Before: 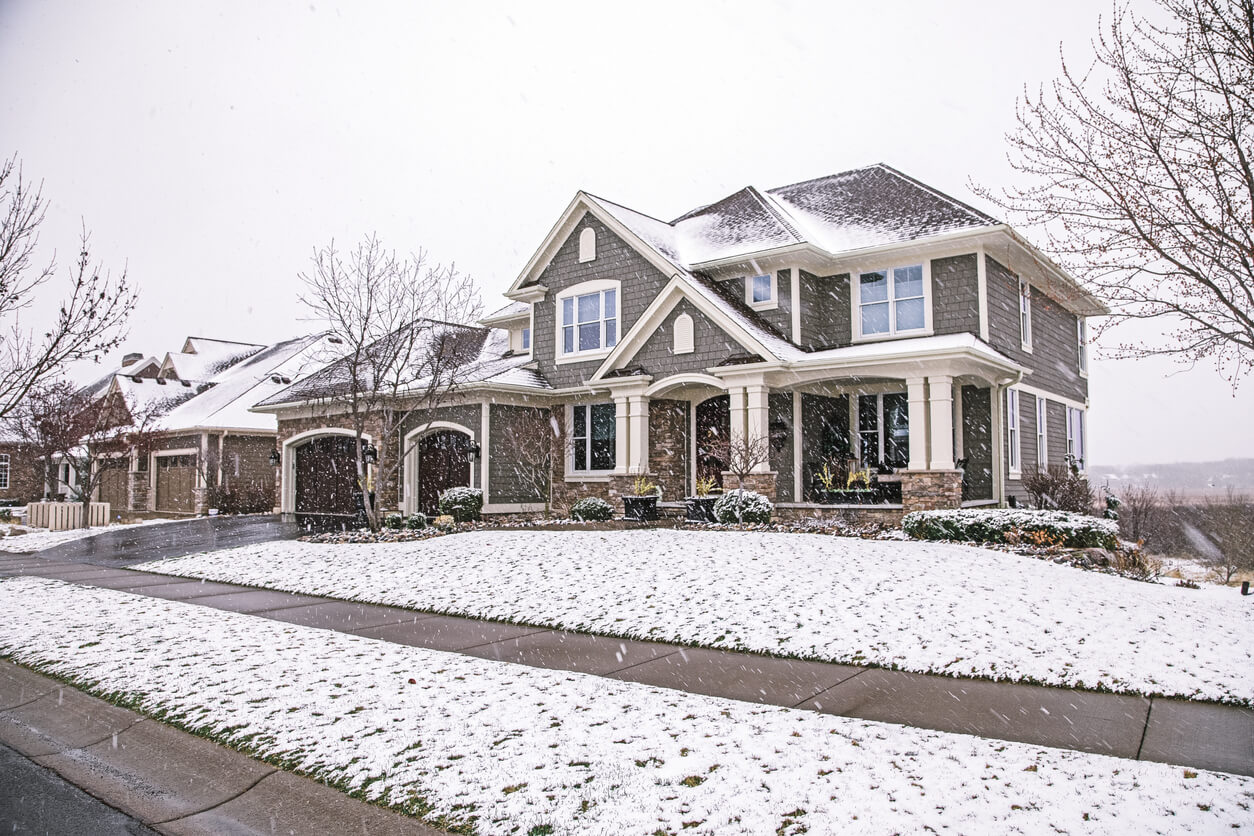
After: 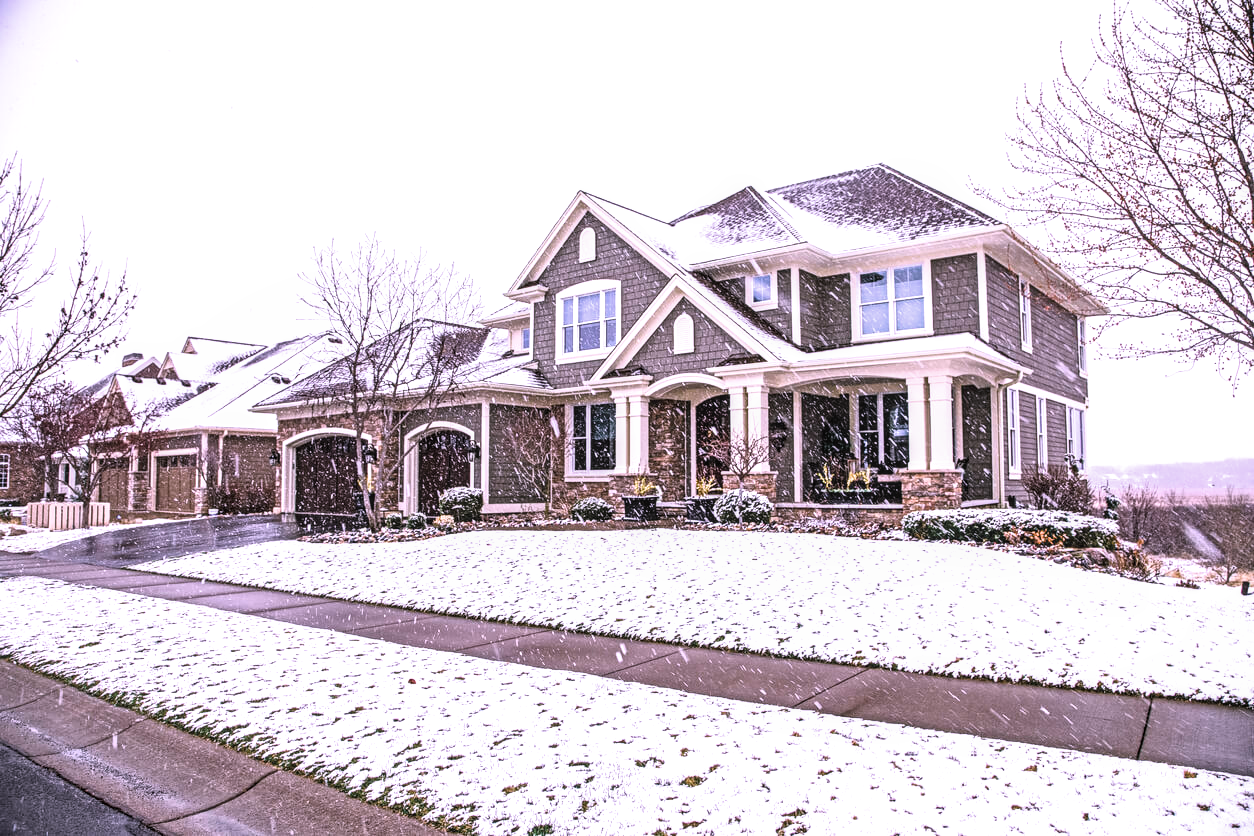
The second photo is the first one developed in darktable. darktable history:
filmic rgb: black relative exposure -9.08 EV, white relative exposure 2.3 EV, hardness 7.49
local contrast: on, module defaults
exposure: exposure 0.178 EV, compensate exposure bias true
color balance rgb: global vibrance 42.74%
white balance: red 1.066, blue 1.119
